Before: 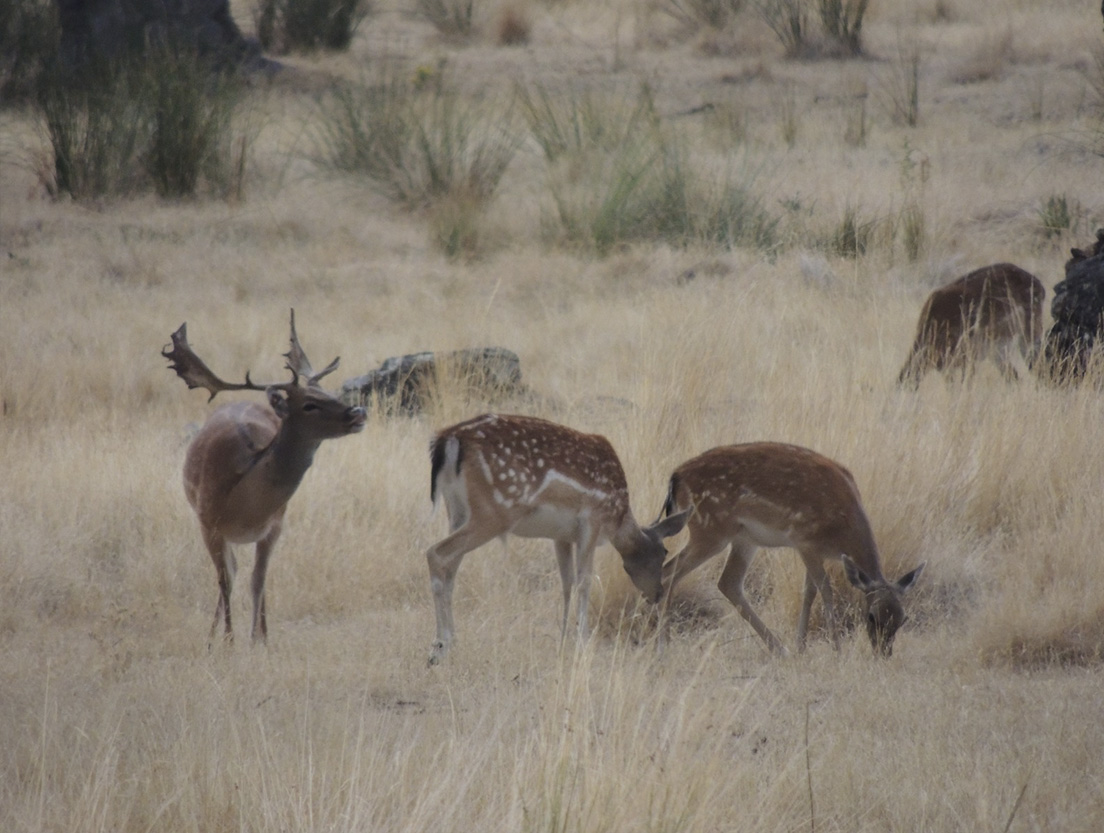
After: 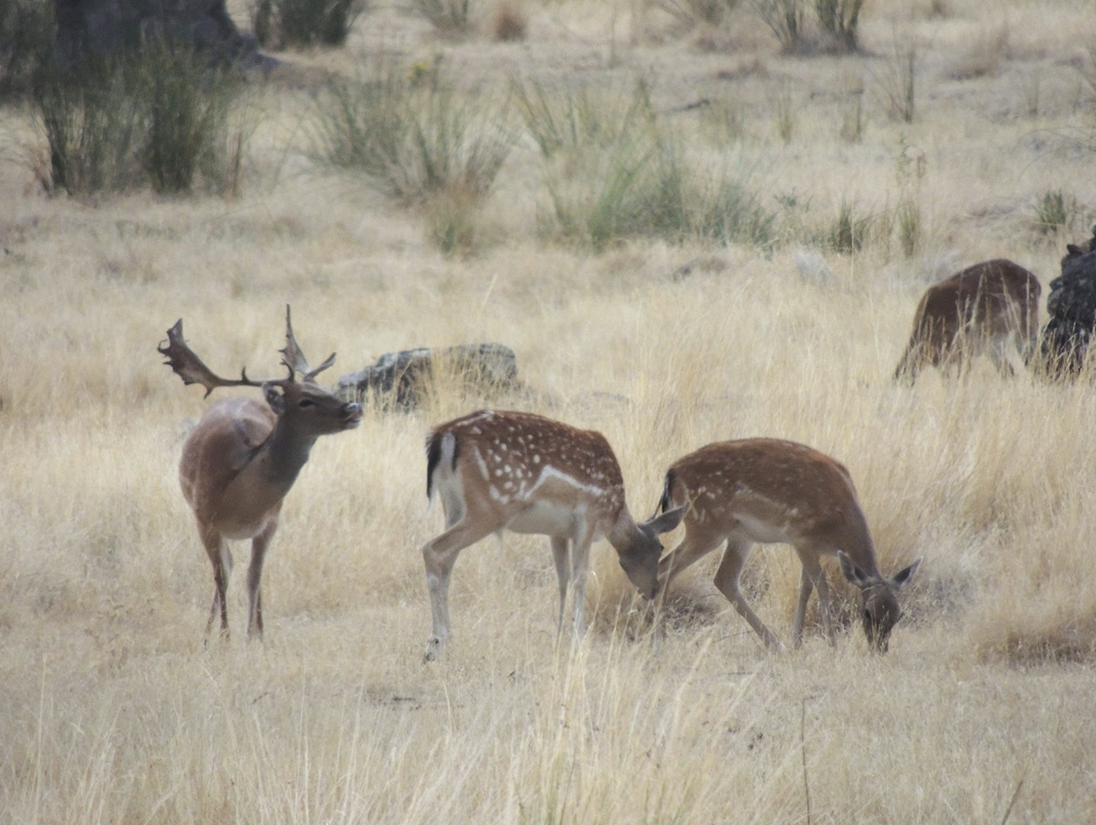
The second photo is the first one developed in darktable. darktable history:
exposure: black level correction 0, exposure 0.7 EV, compensate exposure bias true, compensate highlight preservation false
crop: left 0.434%, top 0.485%, right 0.244%, bottom 0.386%
white balance: red 0.978, blue 0.999
